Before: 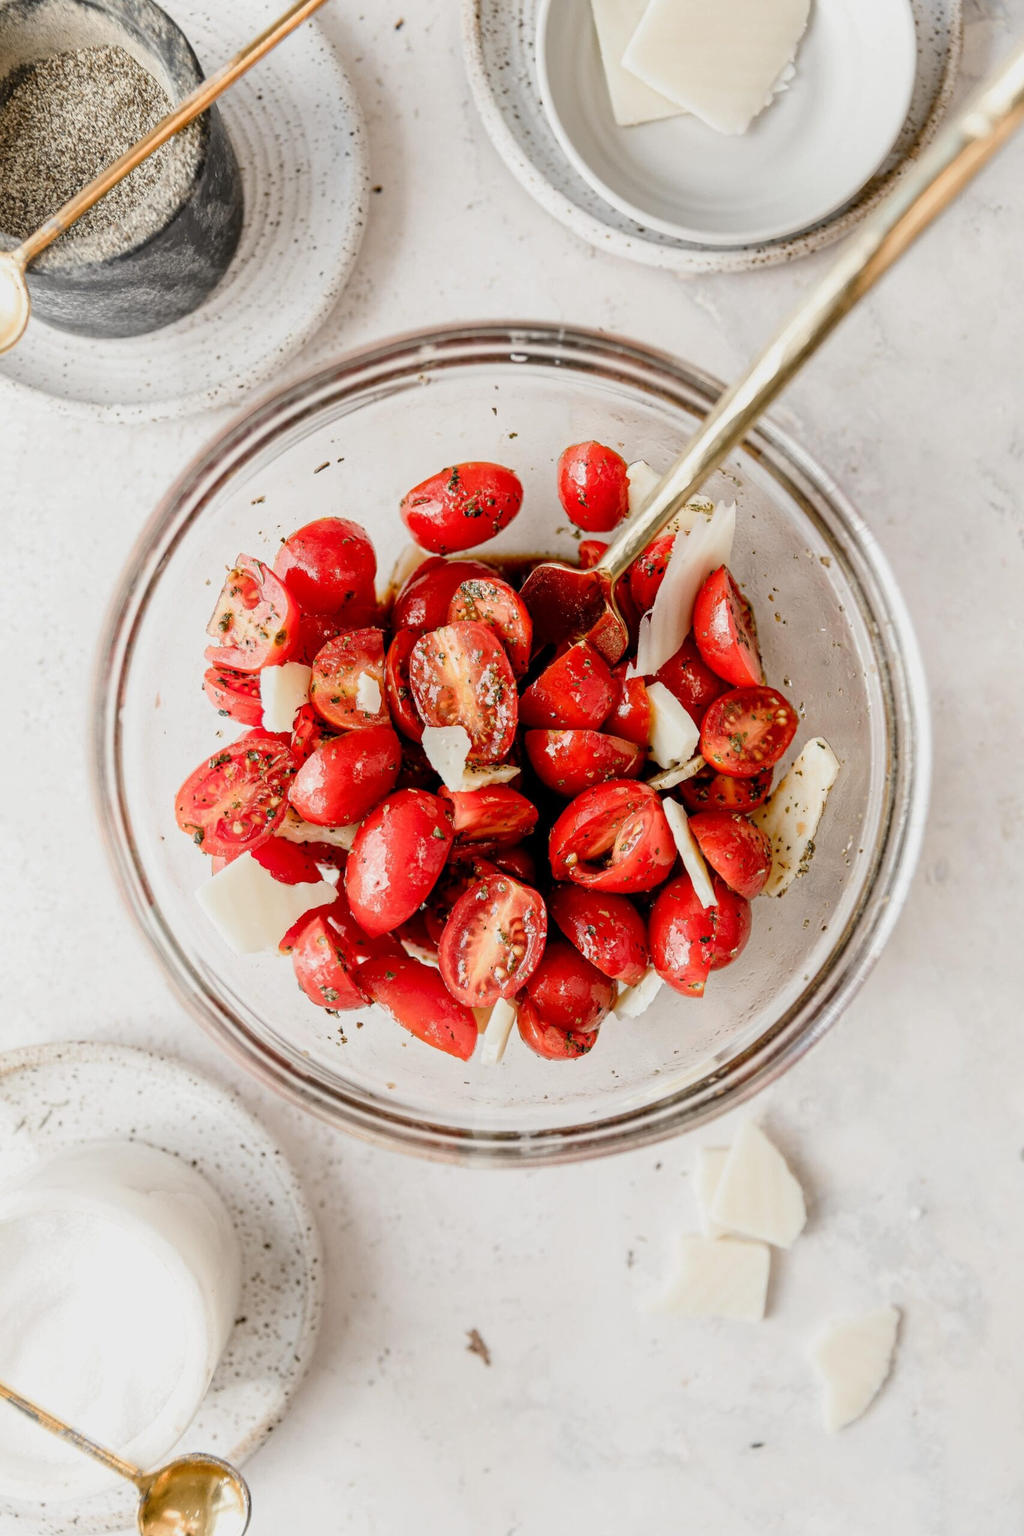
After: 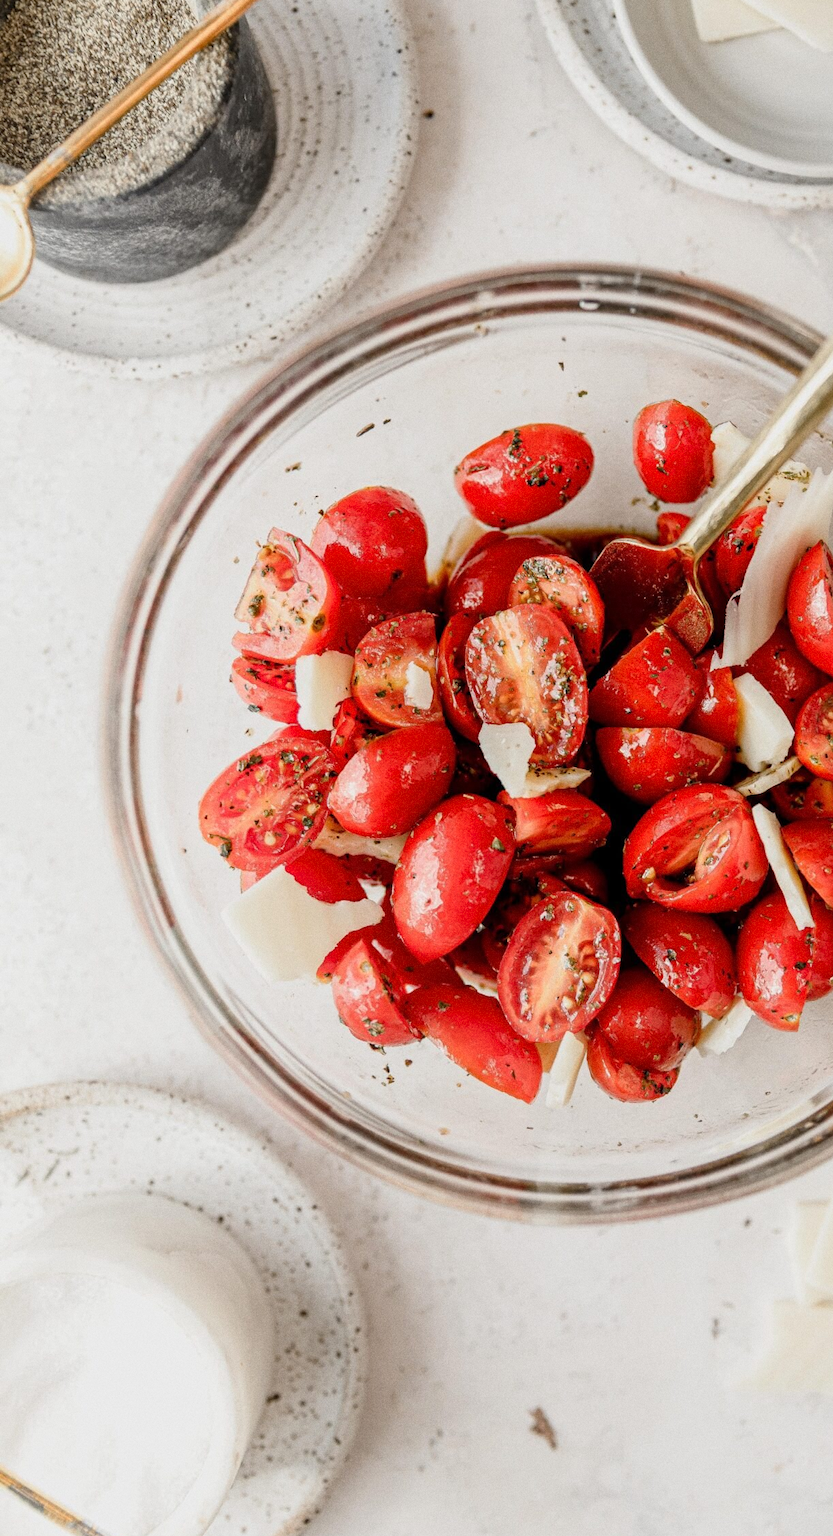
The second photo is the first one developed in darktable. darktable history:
crop: top 5.803%, right 27.864%, bottom 5.804%
grain: on, module defaults
